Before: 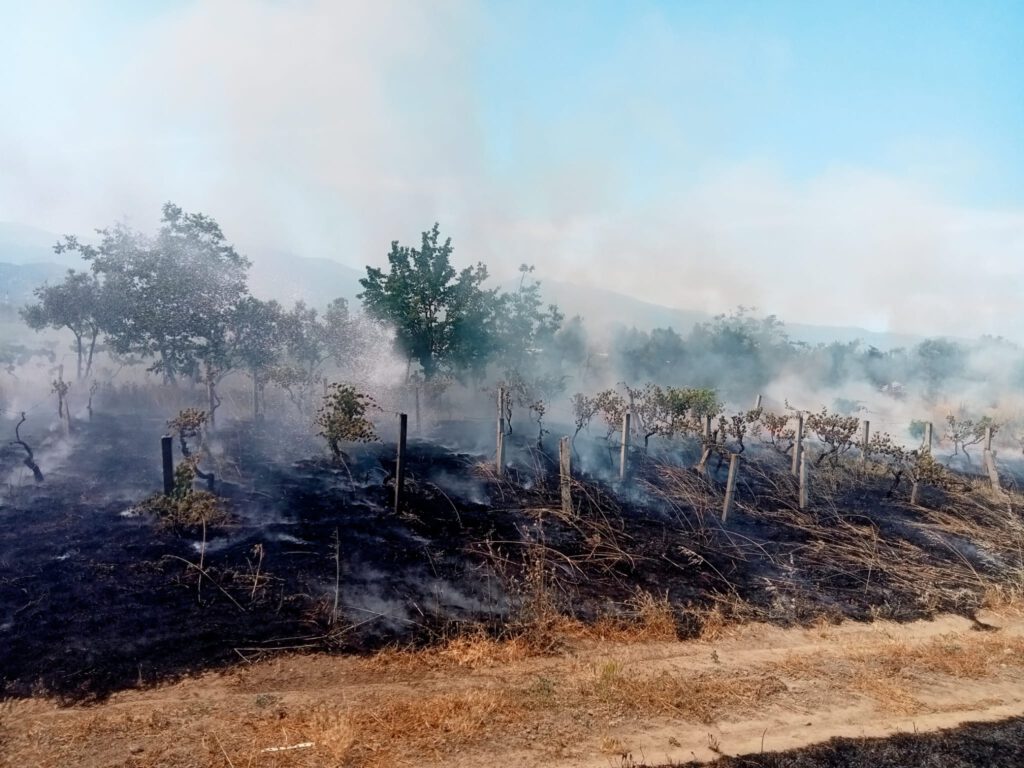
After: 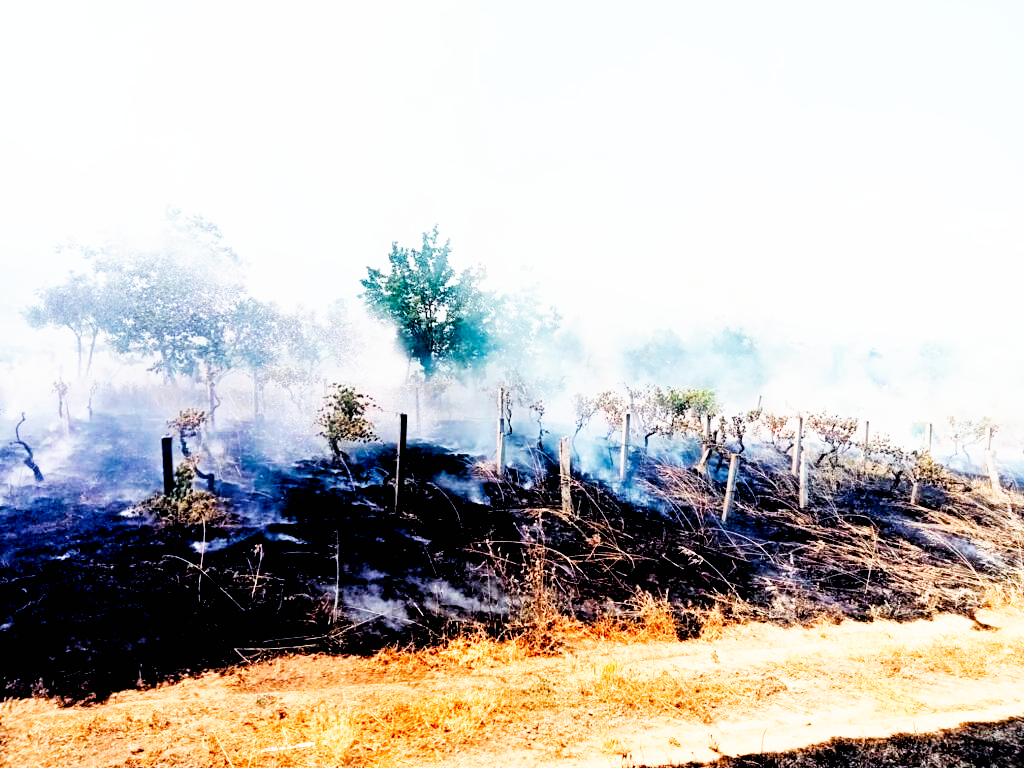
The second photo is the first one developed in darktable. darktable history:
tone curve: curves: ch0 [(0, 0) (0.003, 0) (0.011, 0.001) (0.025, 0.002) (0.044, 0.004) (0.069, 0.006) (0.1, 0.009) (0.136, 0.03) (0.177, 0.076) (0.224, 0.13) (0.277, 0.202) (0.335, 0.28) (0.399, 0.367) (0.468, 0.46) (0.543, 0.562) (0.623, 0.67) (0.709, 0.787) (0.801, 0.889) (0.898, 0.972) (1, 1)], preserve colors none
rgb levels: preserve colors sum RGB, levels [[0.038, 0.433, 0.934], [0, 0.5, 1], [0, 0.5, 1]]
base curve: curves: ch0 [(0, 0.003) (0.001, 0.002) (0.006, 0.004) (0.02, 0.022) (0.048, 0.086) (0.094, 0.234) (0.162, 0.431) (0.258, 0.629) (0.385, 0.8) (0.548, 0.918) (0.751, 0.988) (1, 1)], preserve colors none
